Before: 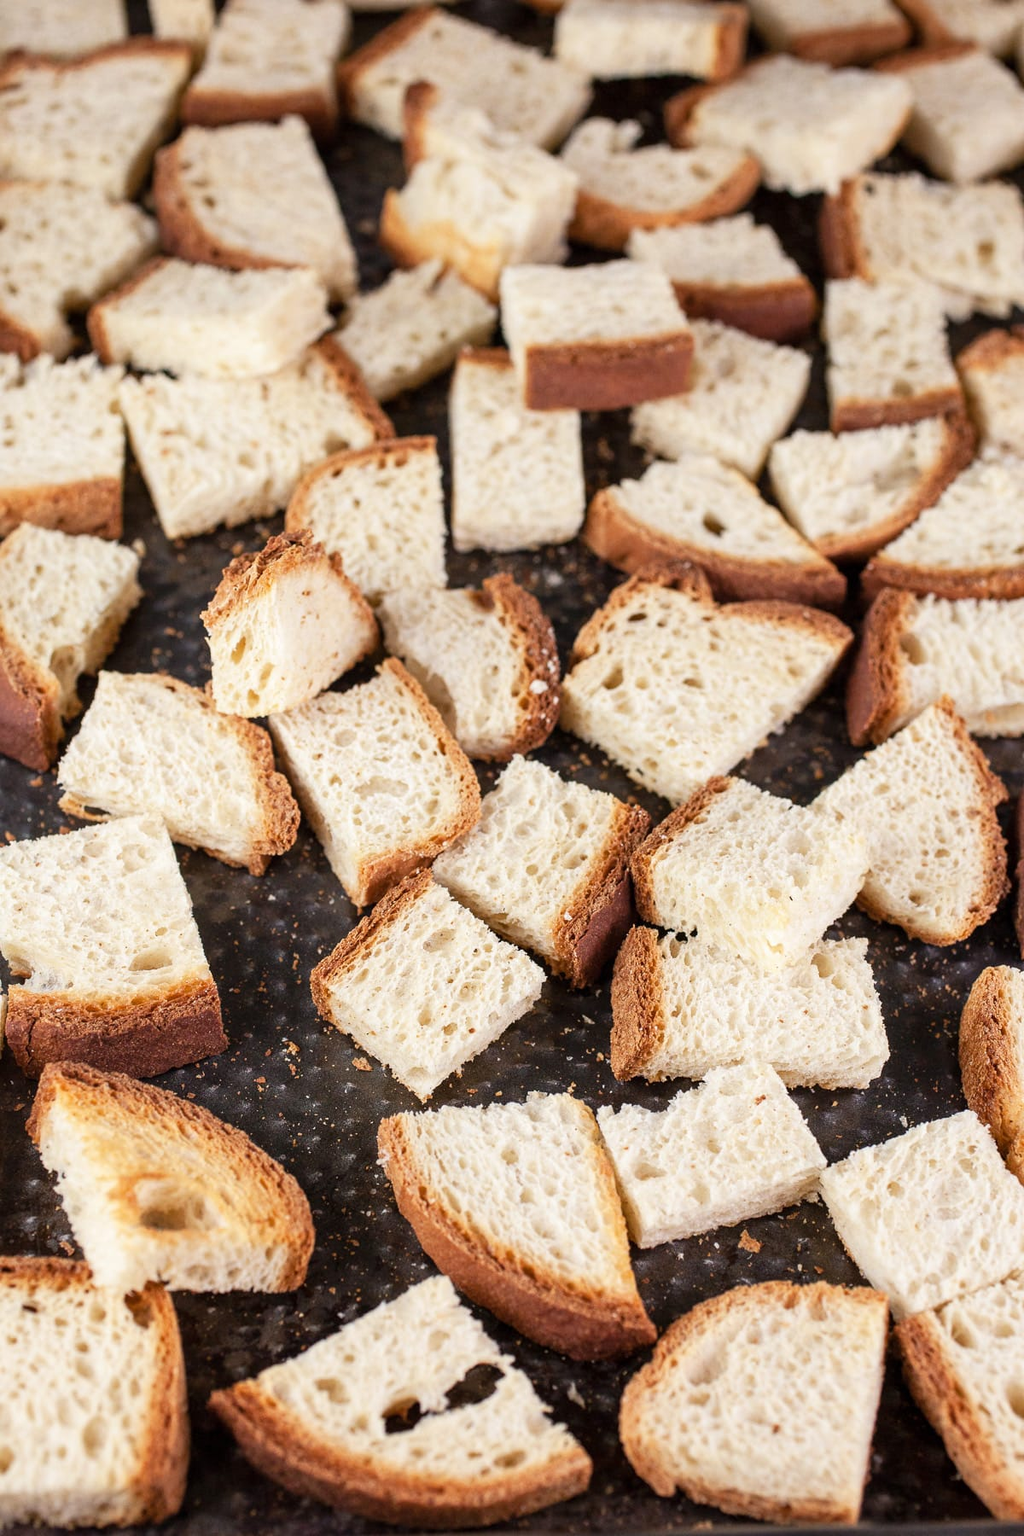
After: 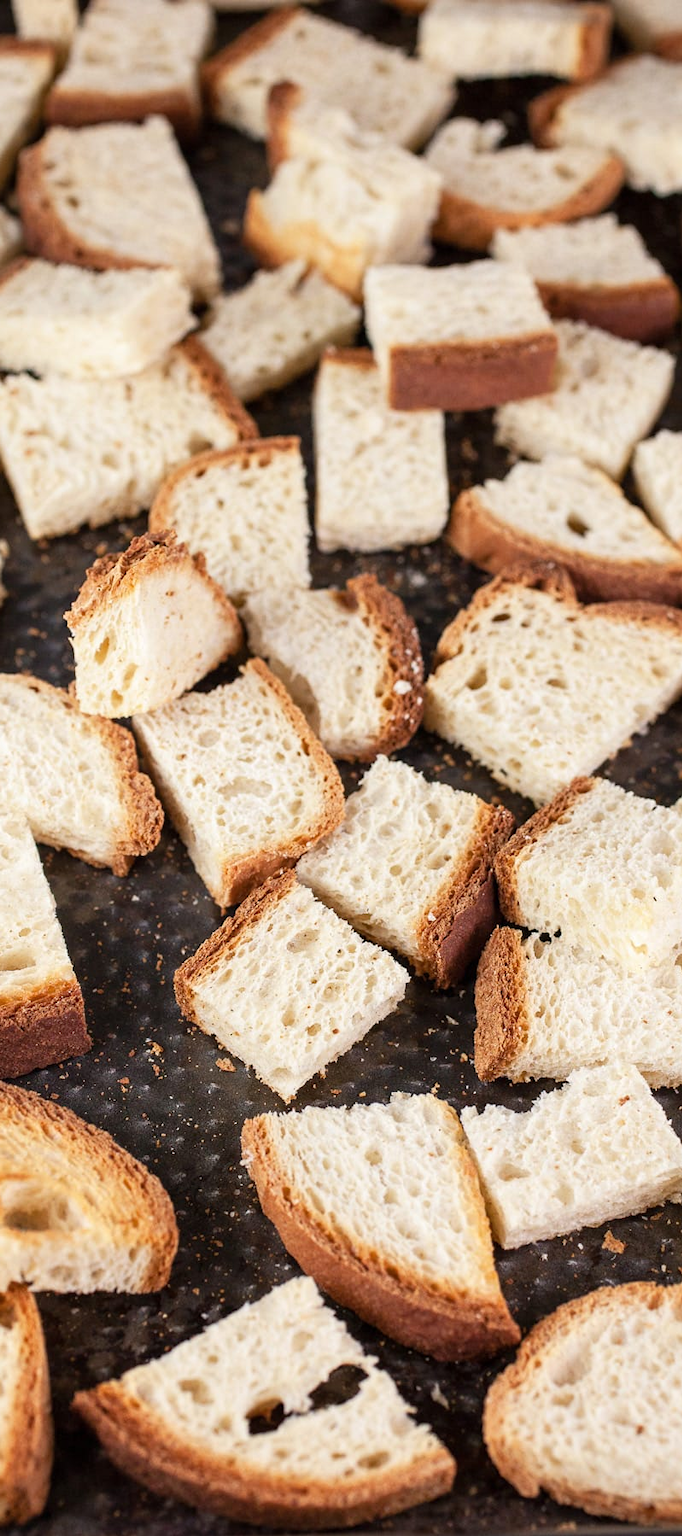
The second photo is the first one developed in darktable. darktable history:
tone equalizer: on, module defaults
white balance: emerald 1
crop and rotate: left 13.342%, right 19.991%
